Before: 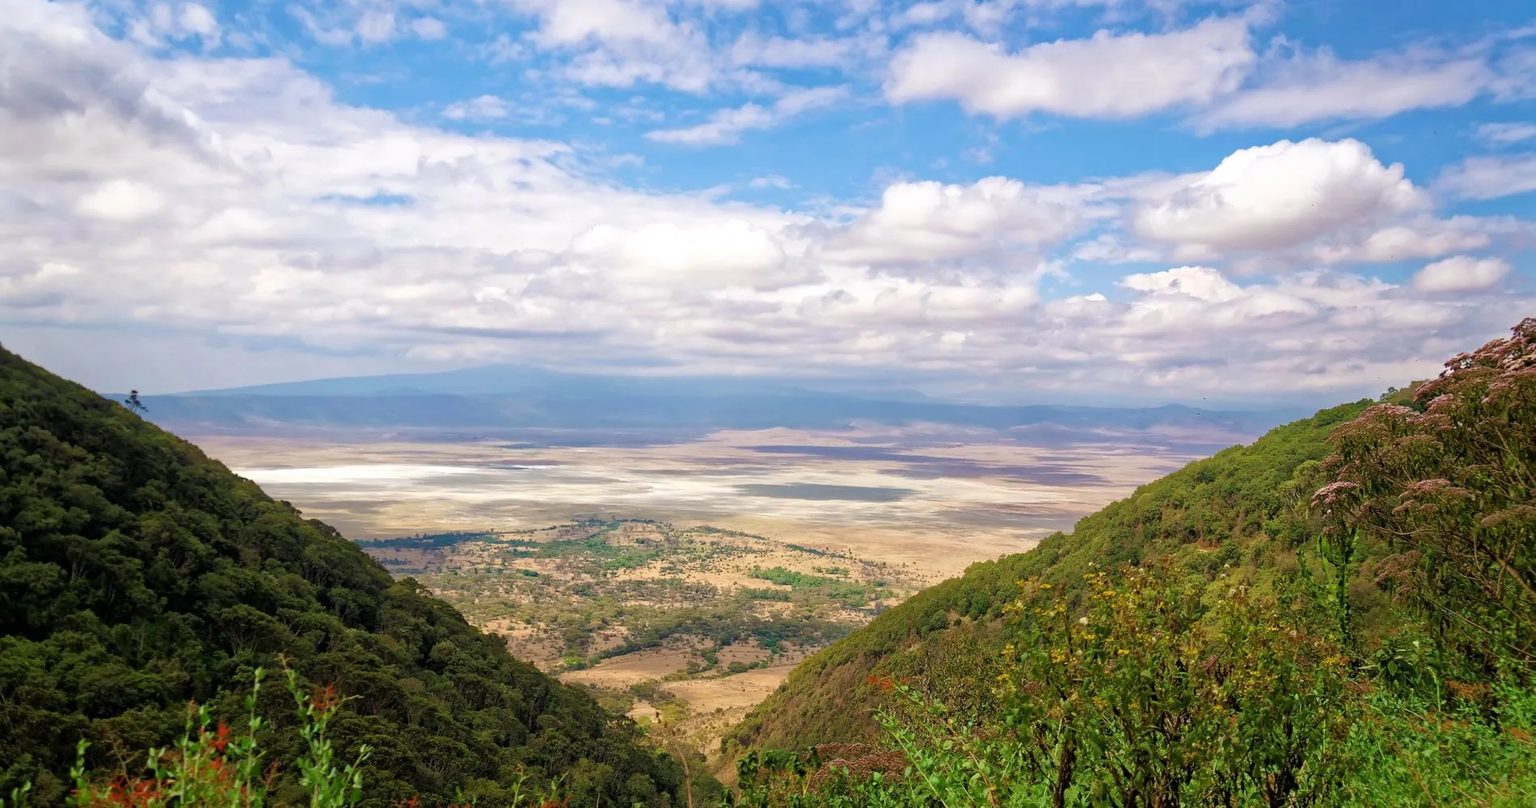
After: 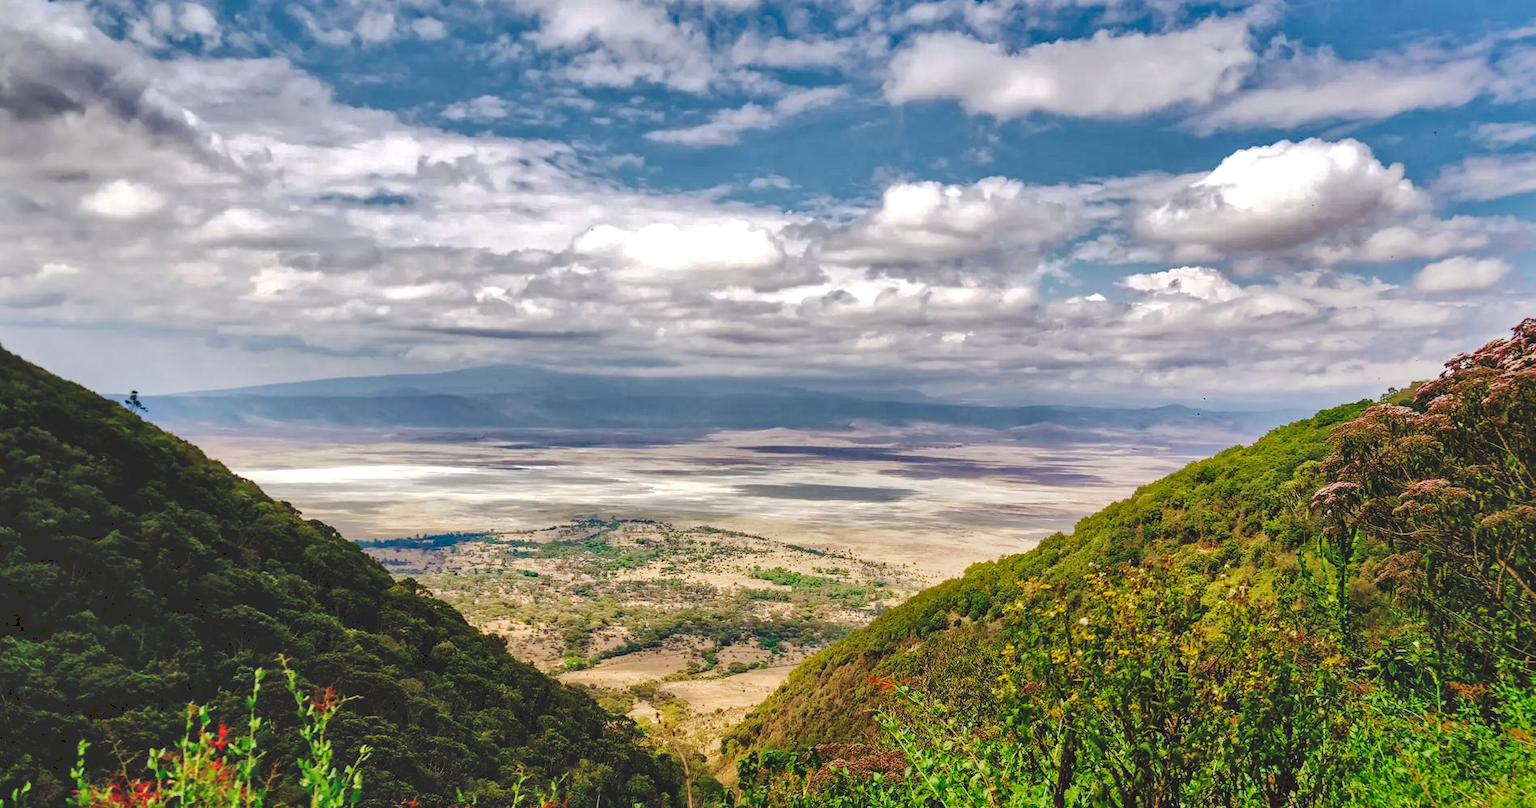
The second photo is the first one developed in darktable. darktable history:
shadows and highlights: radius 106.91, shadows 40.52, highlights -72.21, low approximation 0.01, soften with gaussian
local contrast: on, module defaults
tone curve: curves: ch0 [(0, 0) (0.003, 0.14) (0.011, 0.141) (0.025, 0.141) (0.044, 0.142) (0.069, 0.146) (0.1, 0.151) (0.136, 0.16) (0.177, 0.182) (0.224, 0.214) (0.277, 0.272) (0.335, 0.35) (0.399, 0.453) (0.468, 0.548) (0.543, 0.634) (0.623, 0.715) (0.709, 0.778) (0.801, 0.848) (0.898, 0.902) (1, 1)], preserve colors none
